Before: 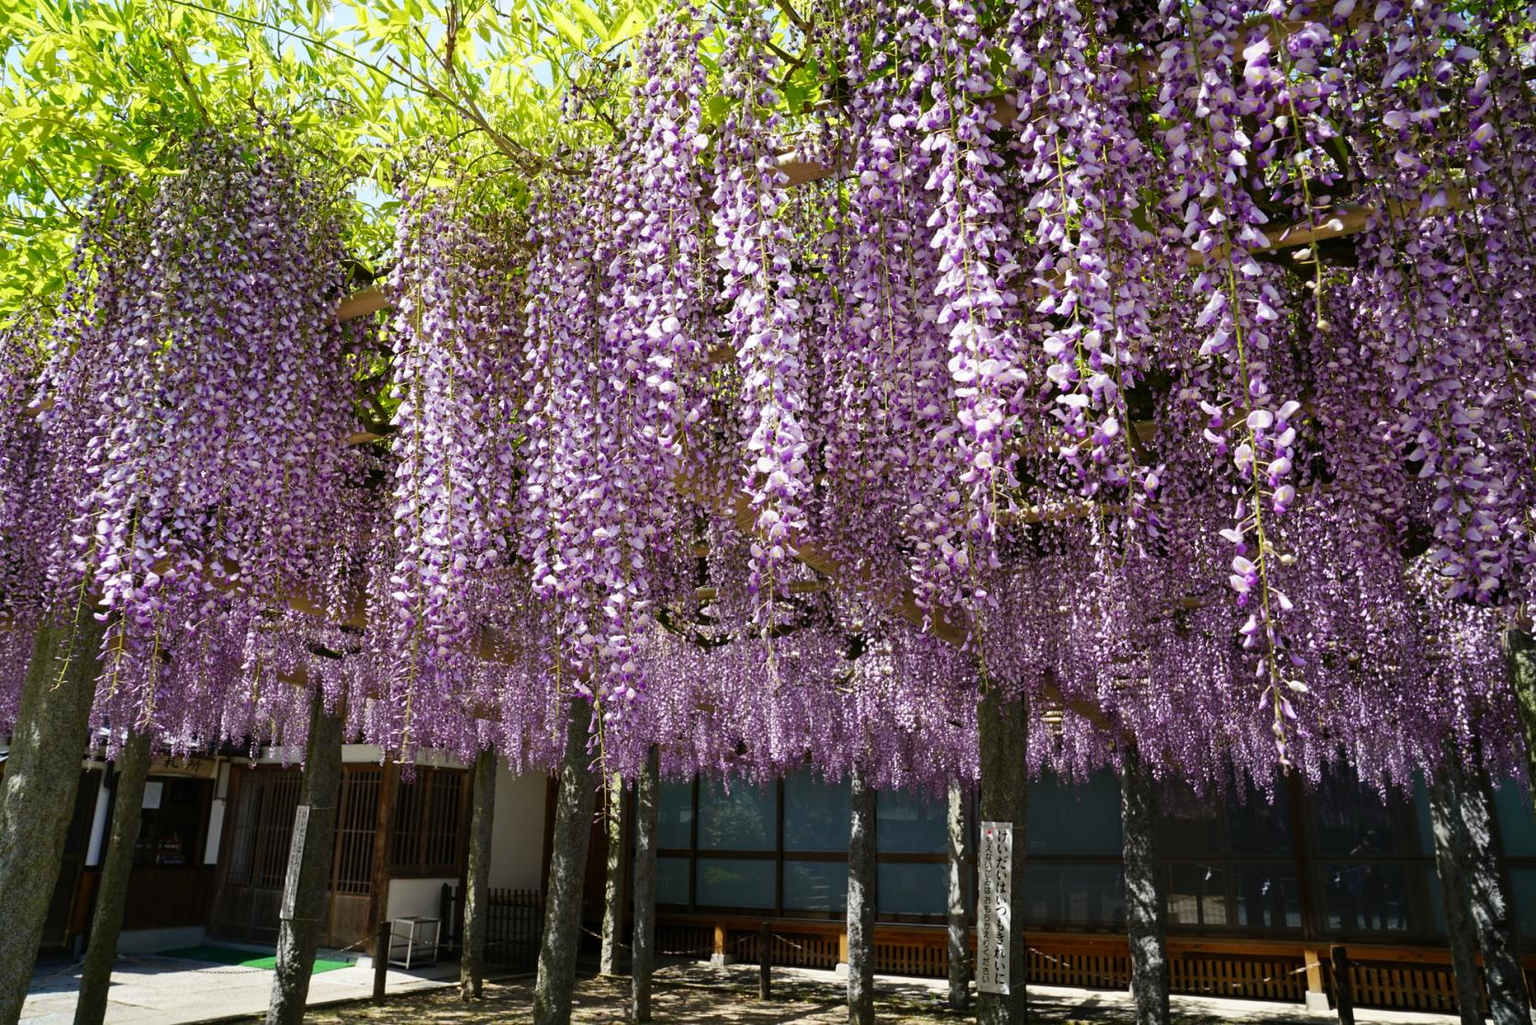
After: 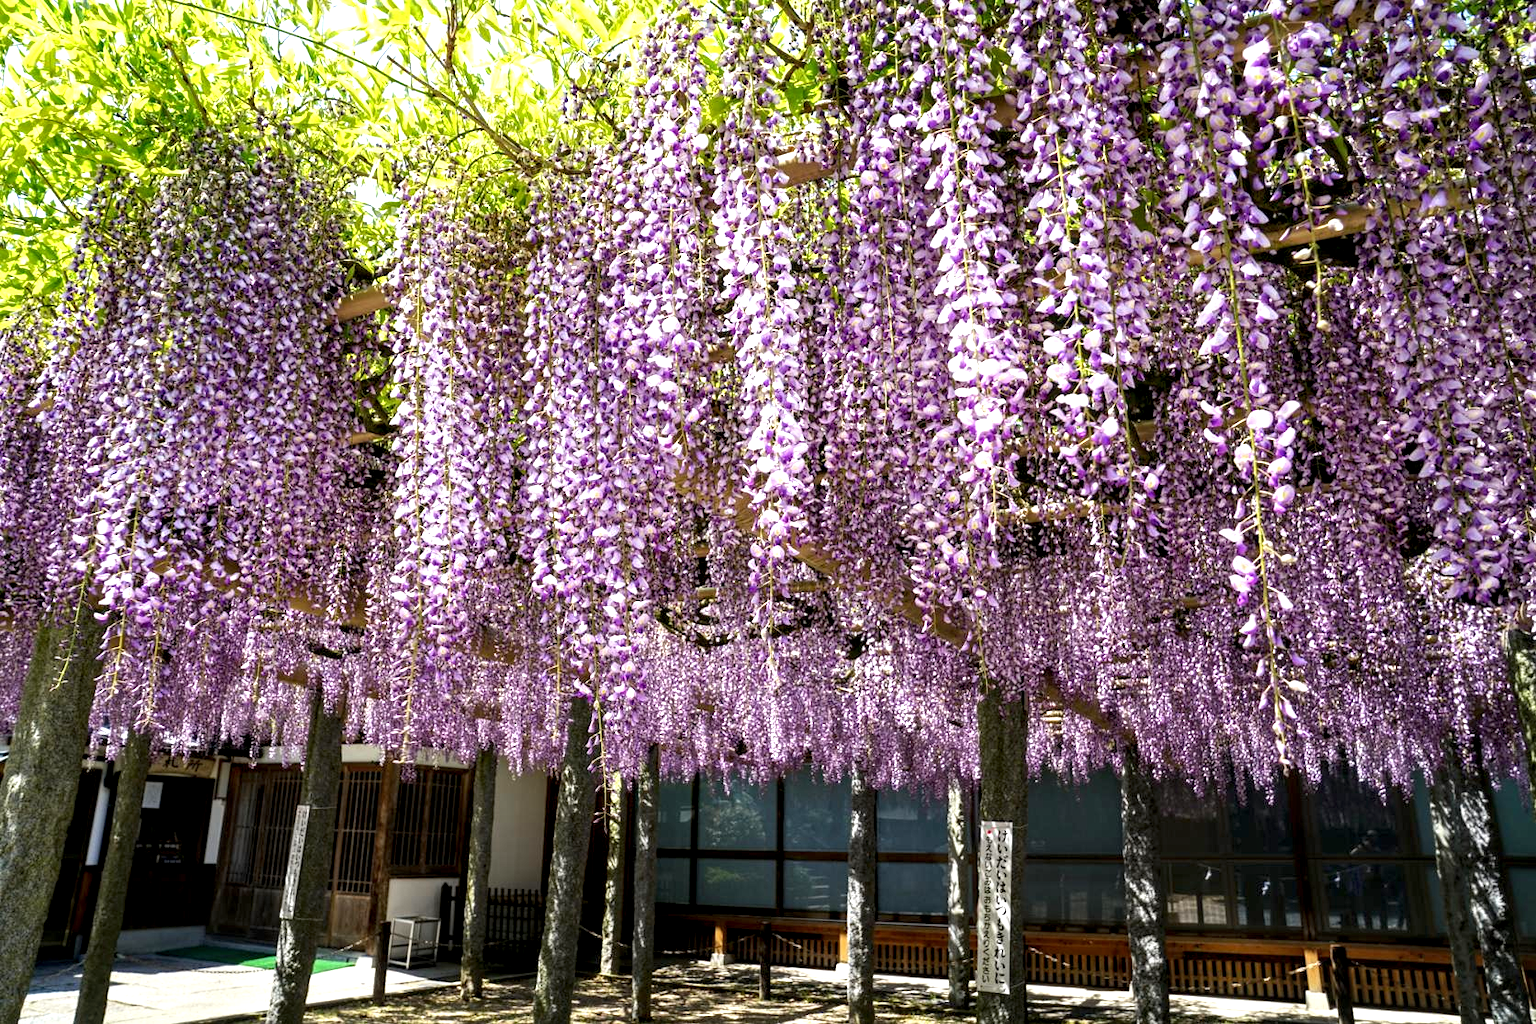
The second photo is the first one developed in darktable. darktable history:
exposure: black level correction 0.001, exposure 0.675 EV, compensate highlight preservation false
local contrast: detail 150%
